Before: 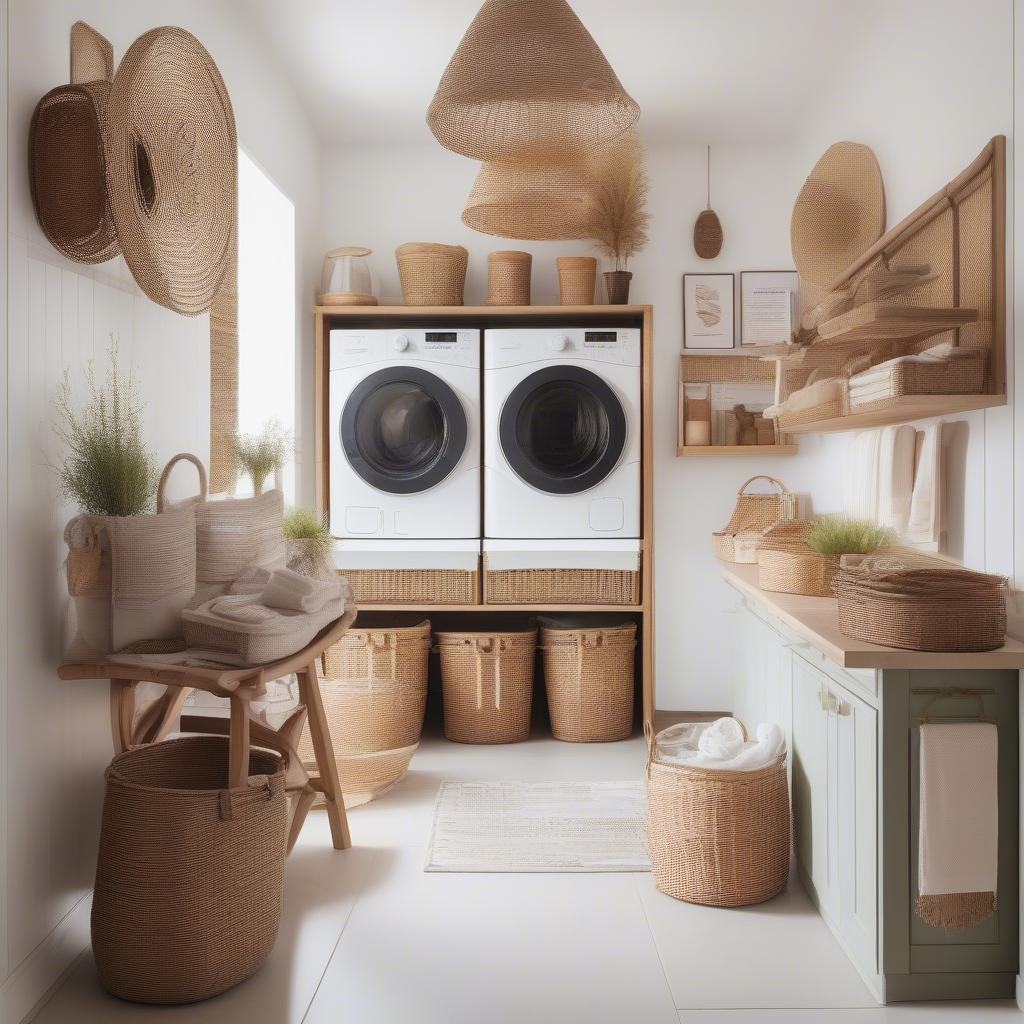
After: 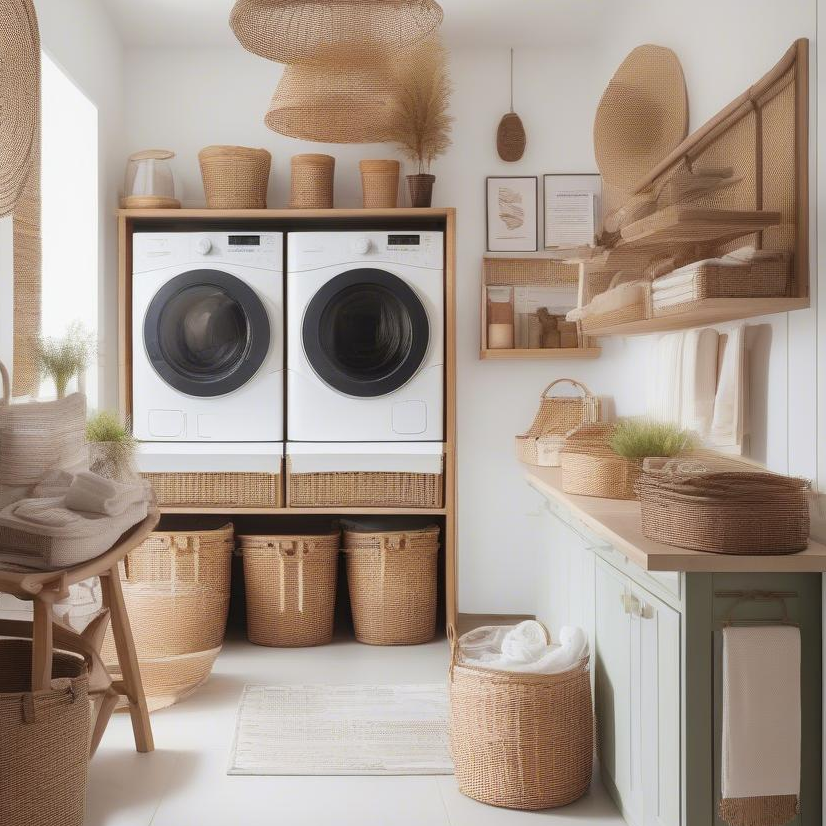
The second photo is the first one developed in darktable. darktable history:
crop: left 19.308%, top 9.555%, right 0.001%, bottom 9.755%
